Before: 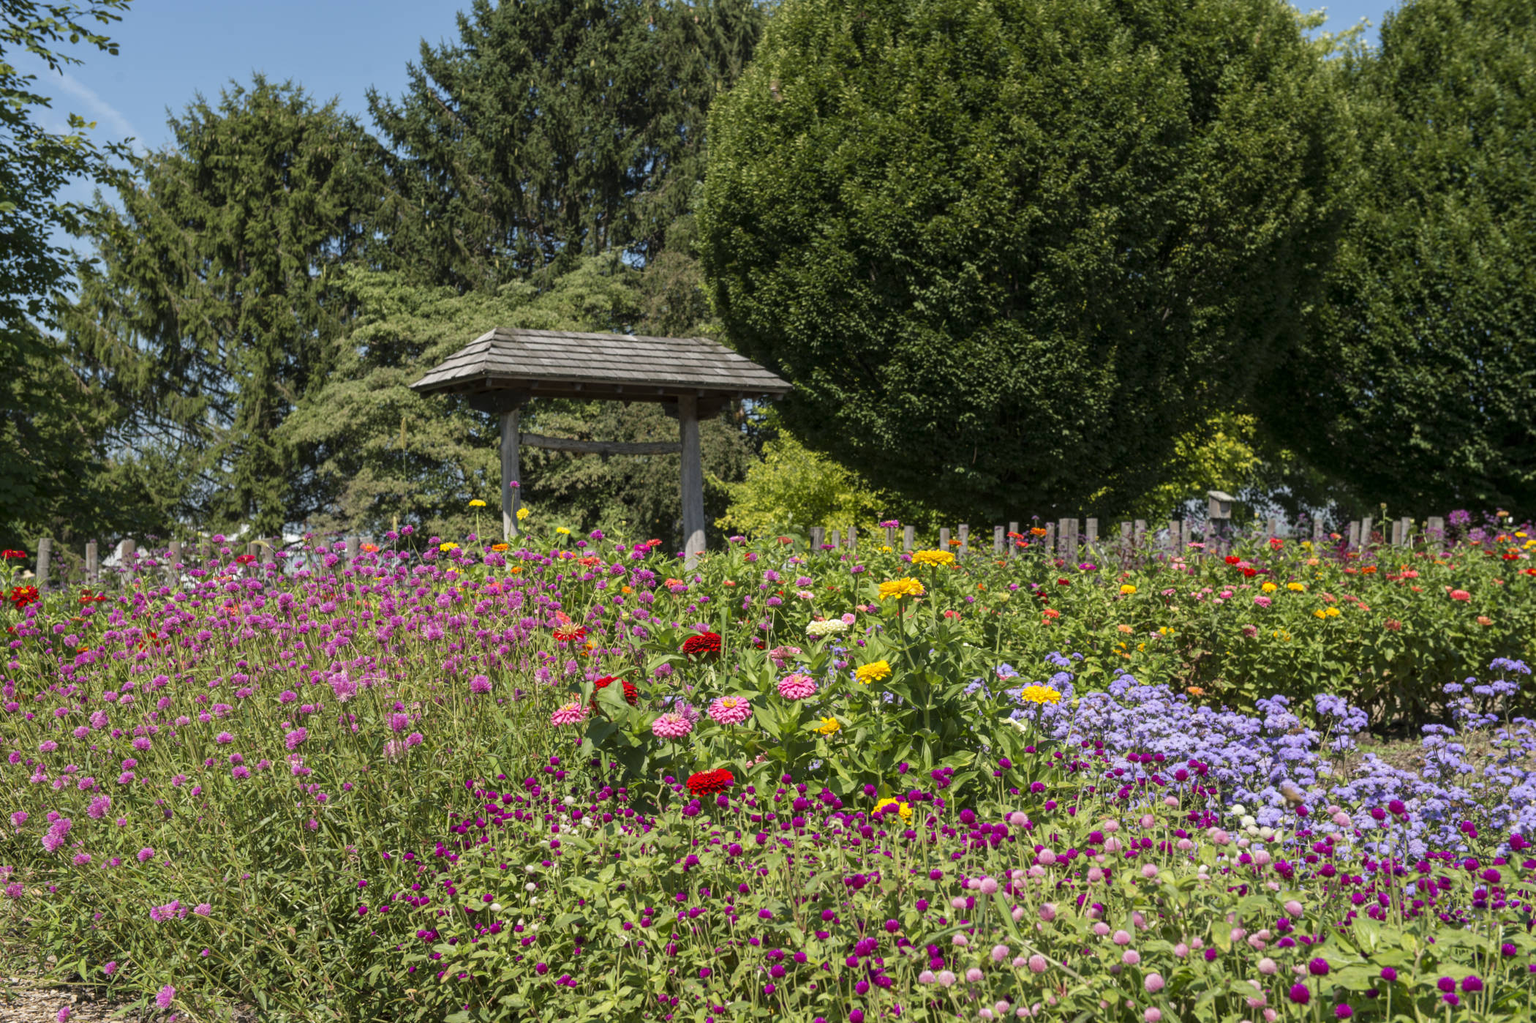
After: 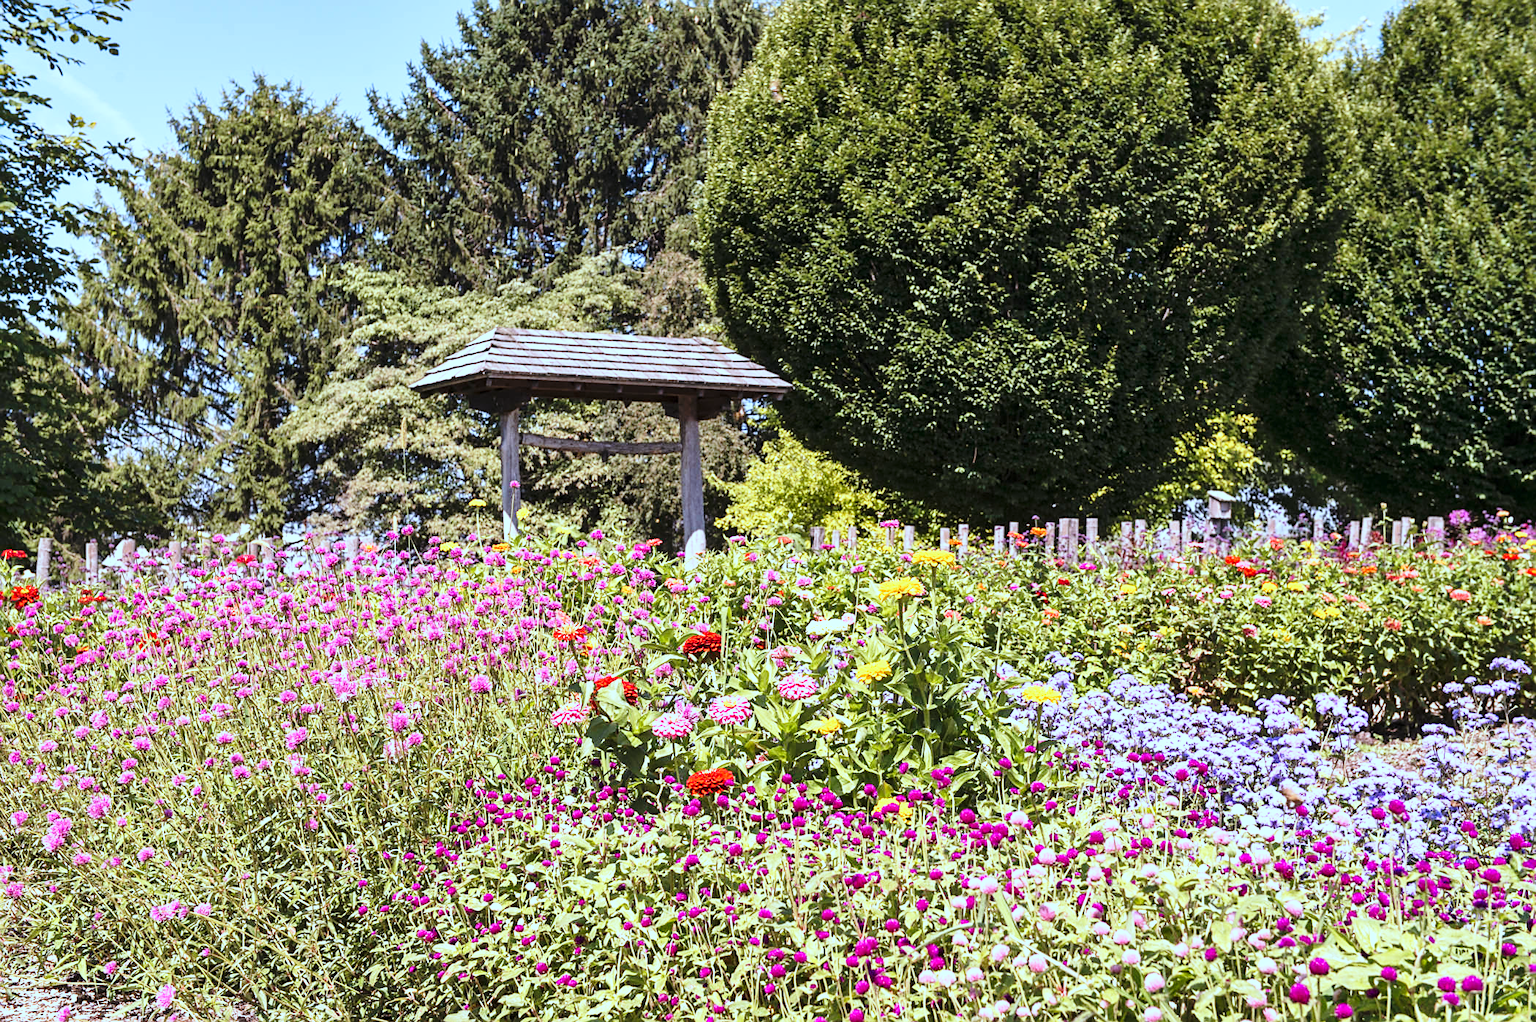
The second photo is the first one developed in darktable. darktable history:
base curve: curves: ch0 [(0, 0) (0.026, 0.03) (0.109, 0.232) (0.351, 0.748) (0.669, 0.968) (1, 1)], preserve colors none
shadows and highlights: shadows 49, highlights -41, soften with gaussian
color correction: highlights a* -11.71, highlights b* -15.58
white balance: red 1.188, blue 1.11
sharpen: on, module defaults
